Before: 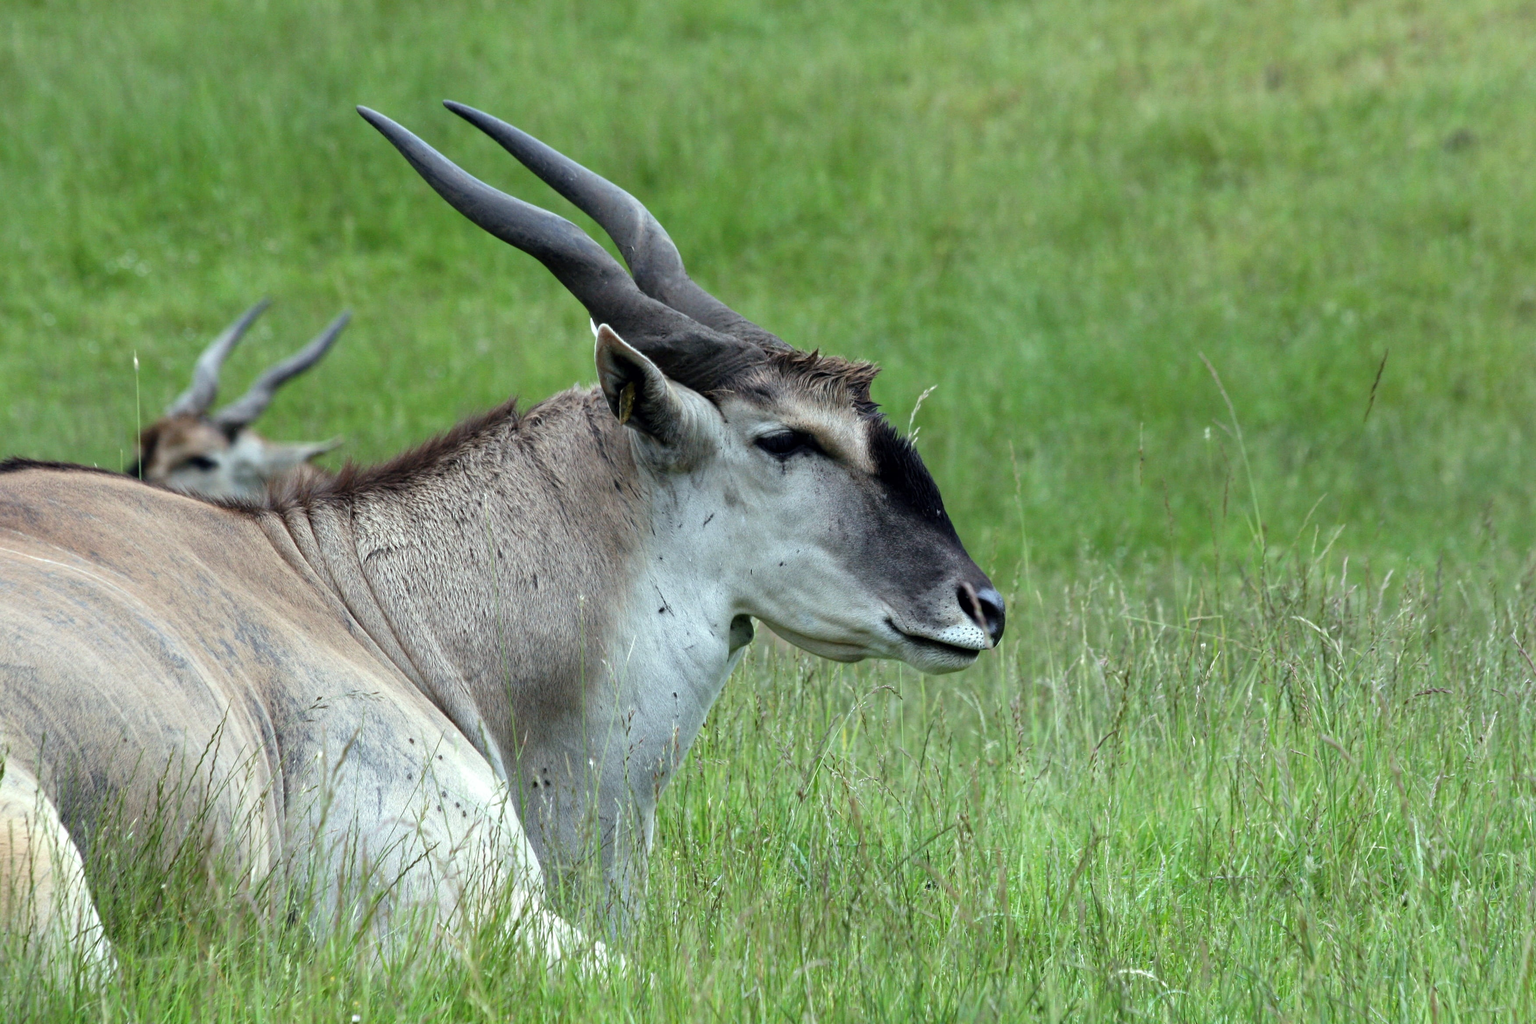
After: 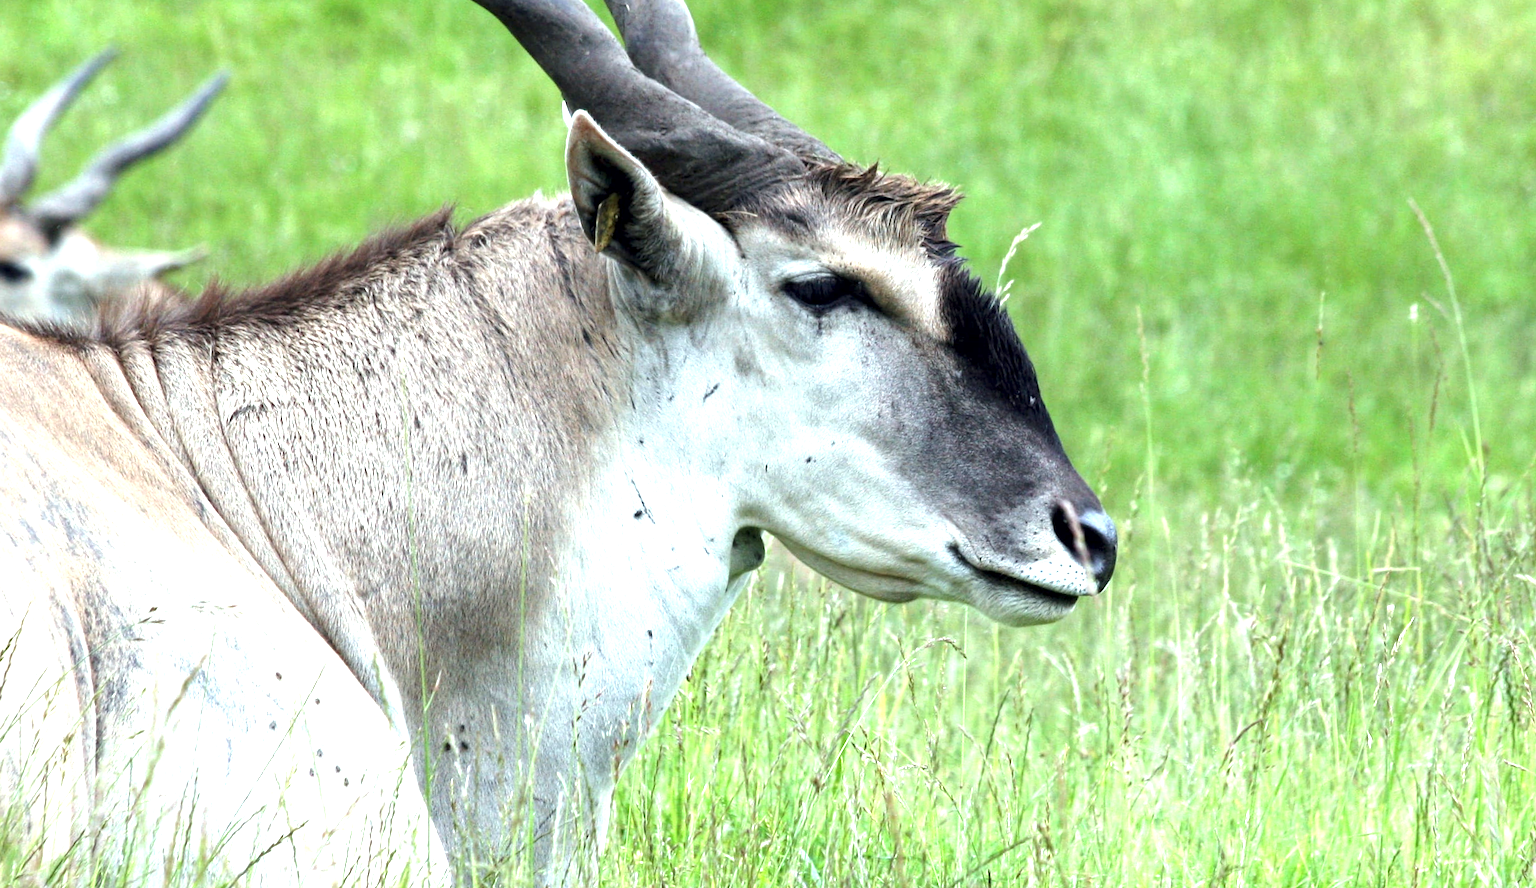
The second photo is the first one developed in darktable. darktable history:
crop and rotate: angle -3.37°, left 9.79%, top 20.73%, right 12.42%, bottom 11.82%
local contrast: highlights 100%, shadows 100%, detail 120%, midtone range 0.2
exposure: black level correction 0, exposure 1.3 EV, compensate highlight preservation false
